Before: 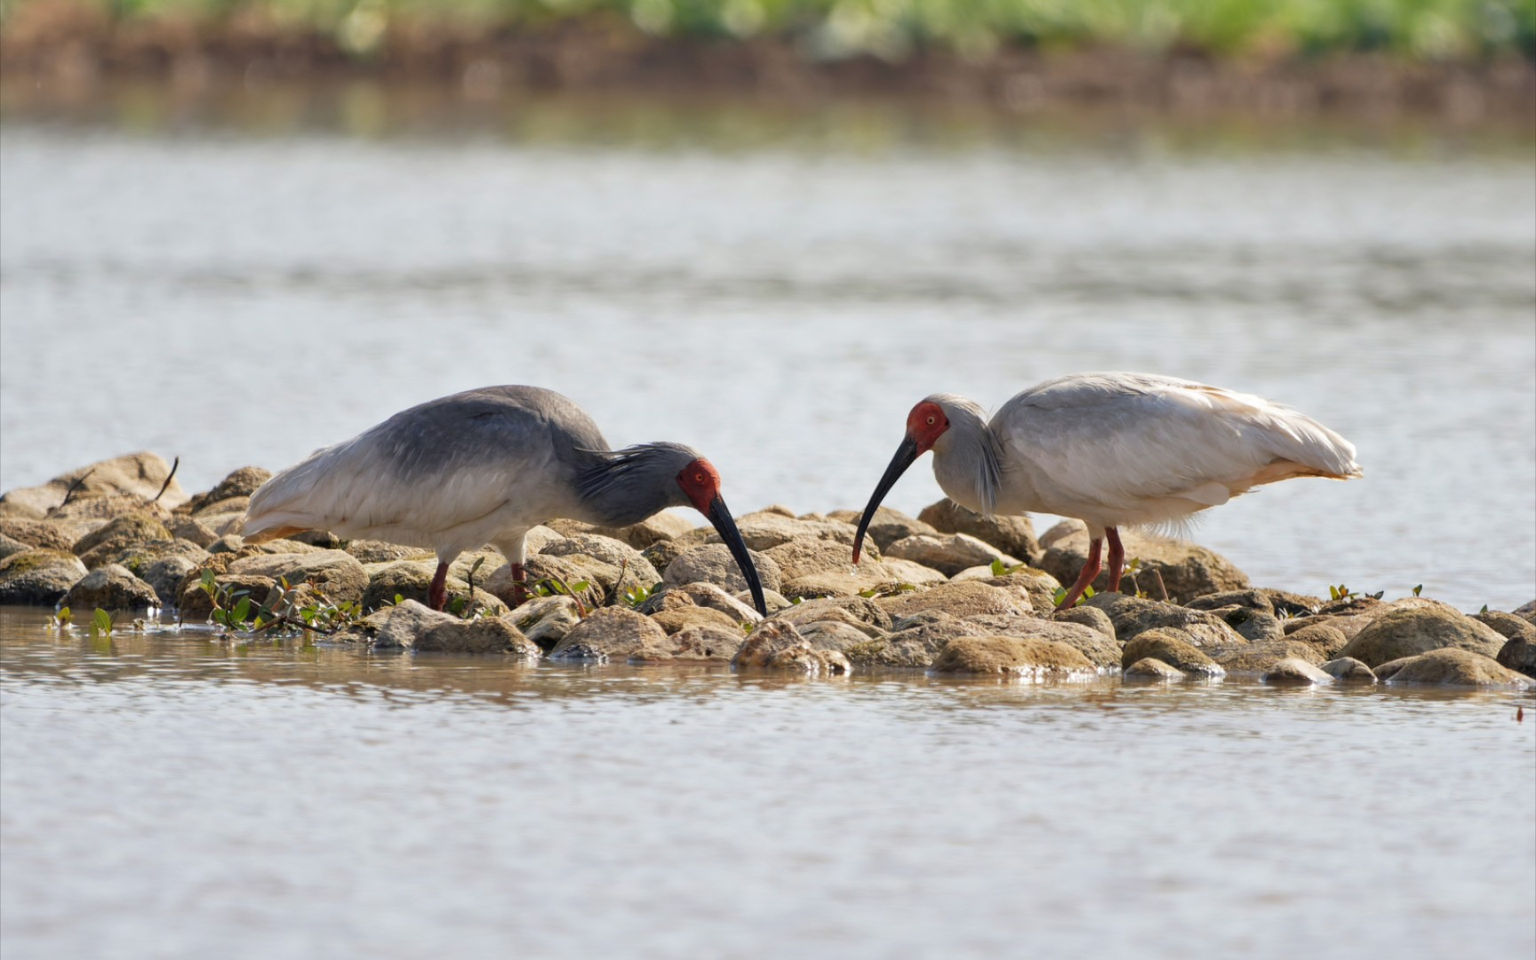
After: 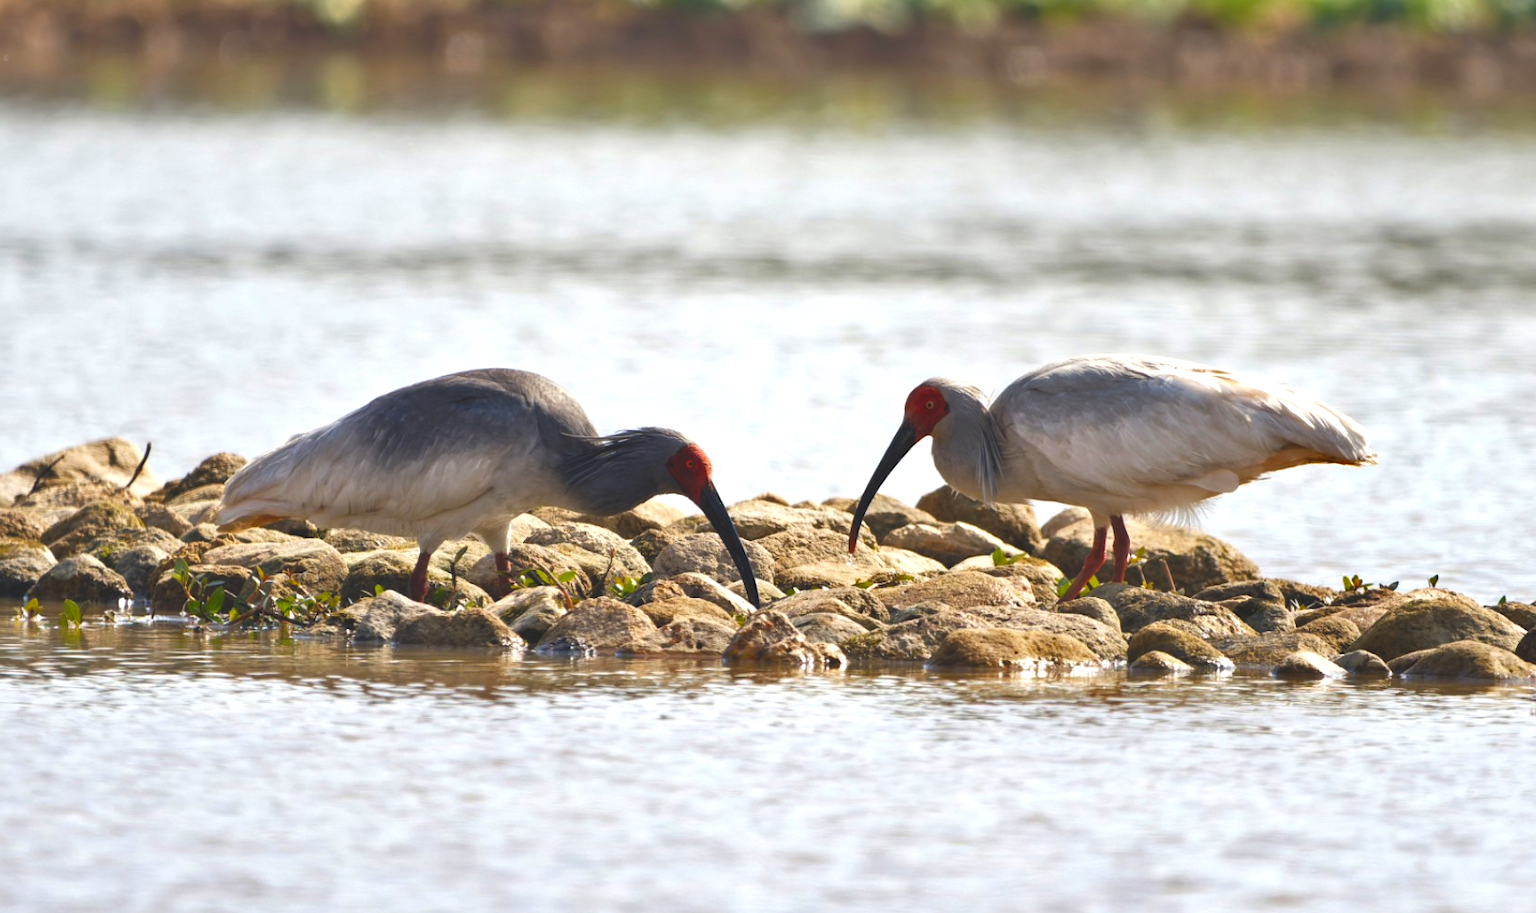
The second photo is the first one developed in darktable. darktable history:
shadows and highlights: shadows 47.75, highlights -41.17, soften with gaussian
color correction: highlights b* 0.055, saturation 1.06
exposure: black level correction -0.025, exposure -0.117 EV, compensate highlight preservation false
color balance rgb: perceptual saturation grading › global saturation 20%, perceptual saturation grading › highlights -25.517%, perceptual saturation grading › shadows 26.128%, perceptual brilliance grading › global brilliance -5.749%, perceptual brilliance grading › highlights 23.882%, perceptual brilliance grading › mid-tones 7.044%, perceptual brilliance grading › shadows -4.669%, global vibrance 18.784%
crop: left 2.171%, top 3.102%, right 1.231%, bottom 4.895%
